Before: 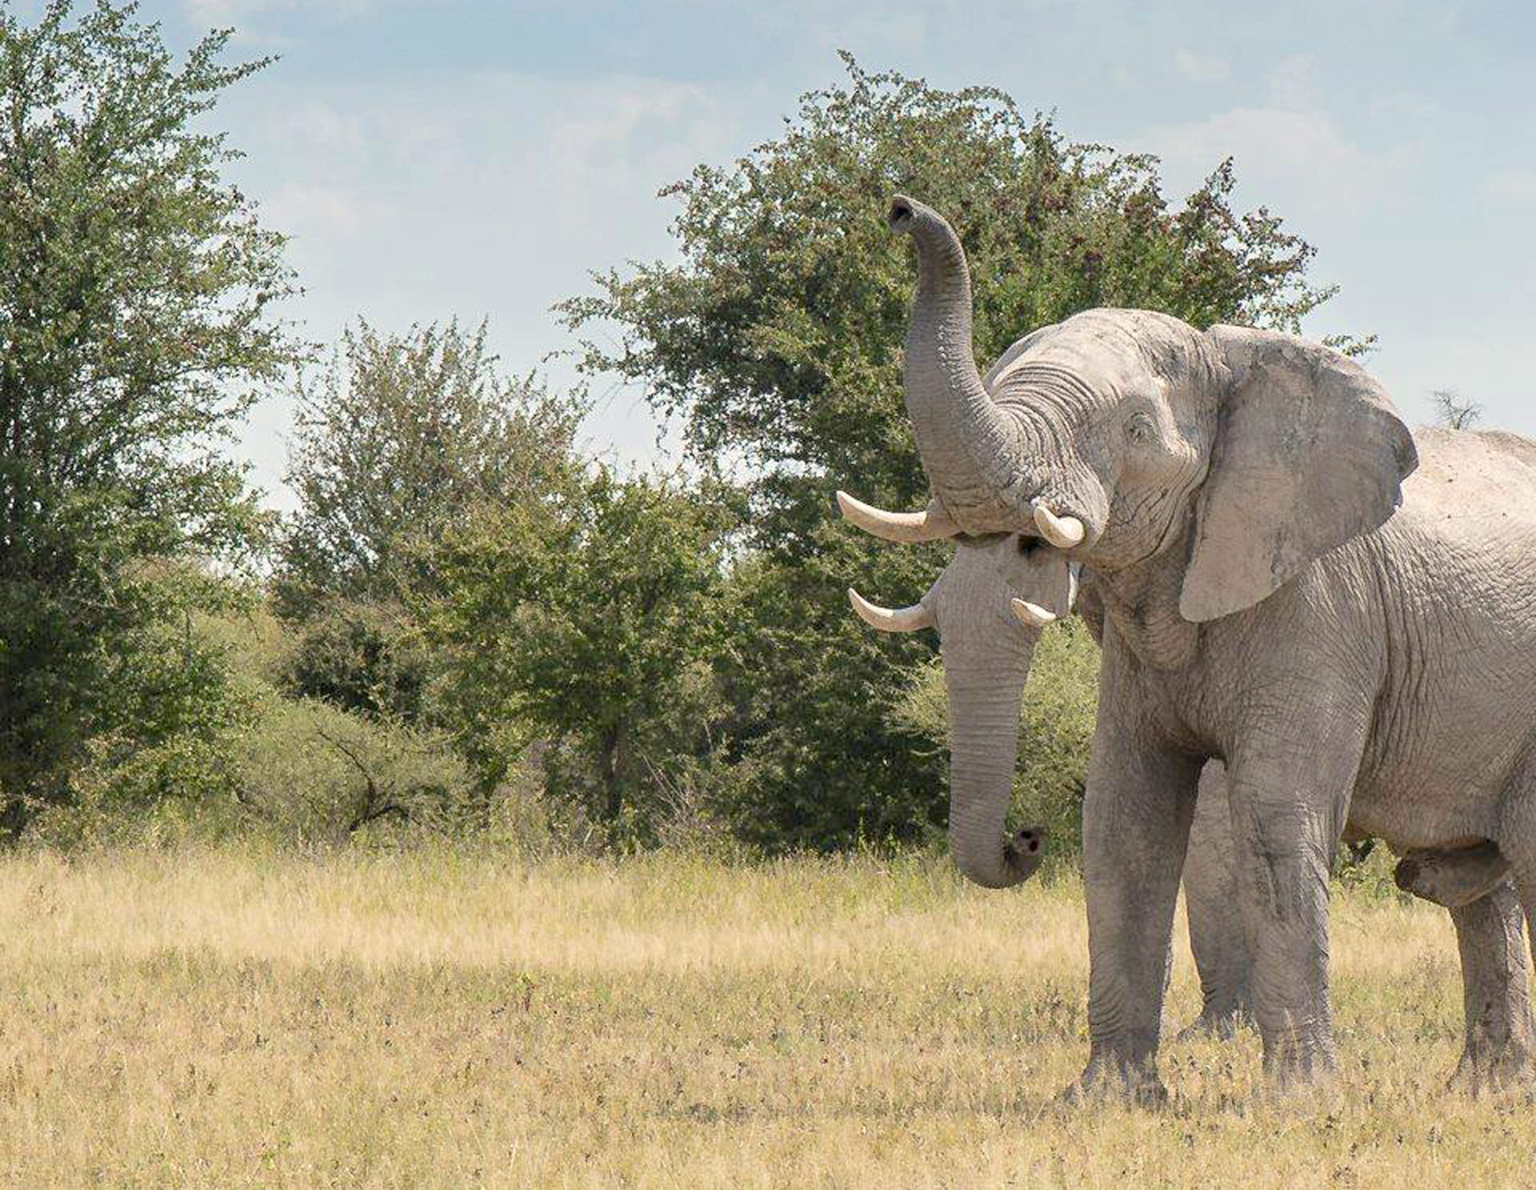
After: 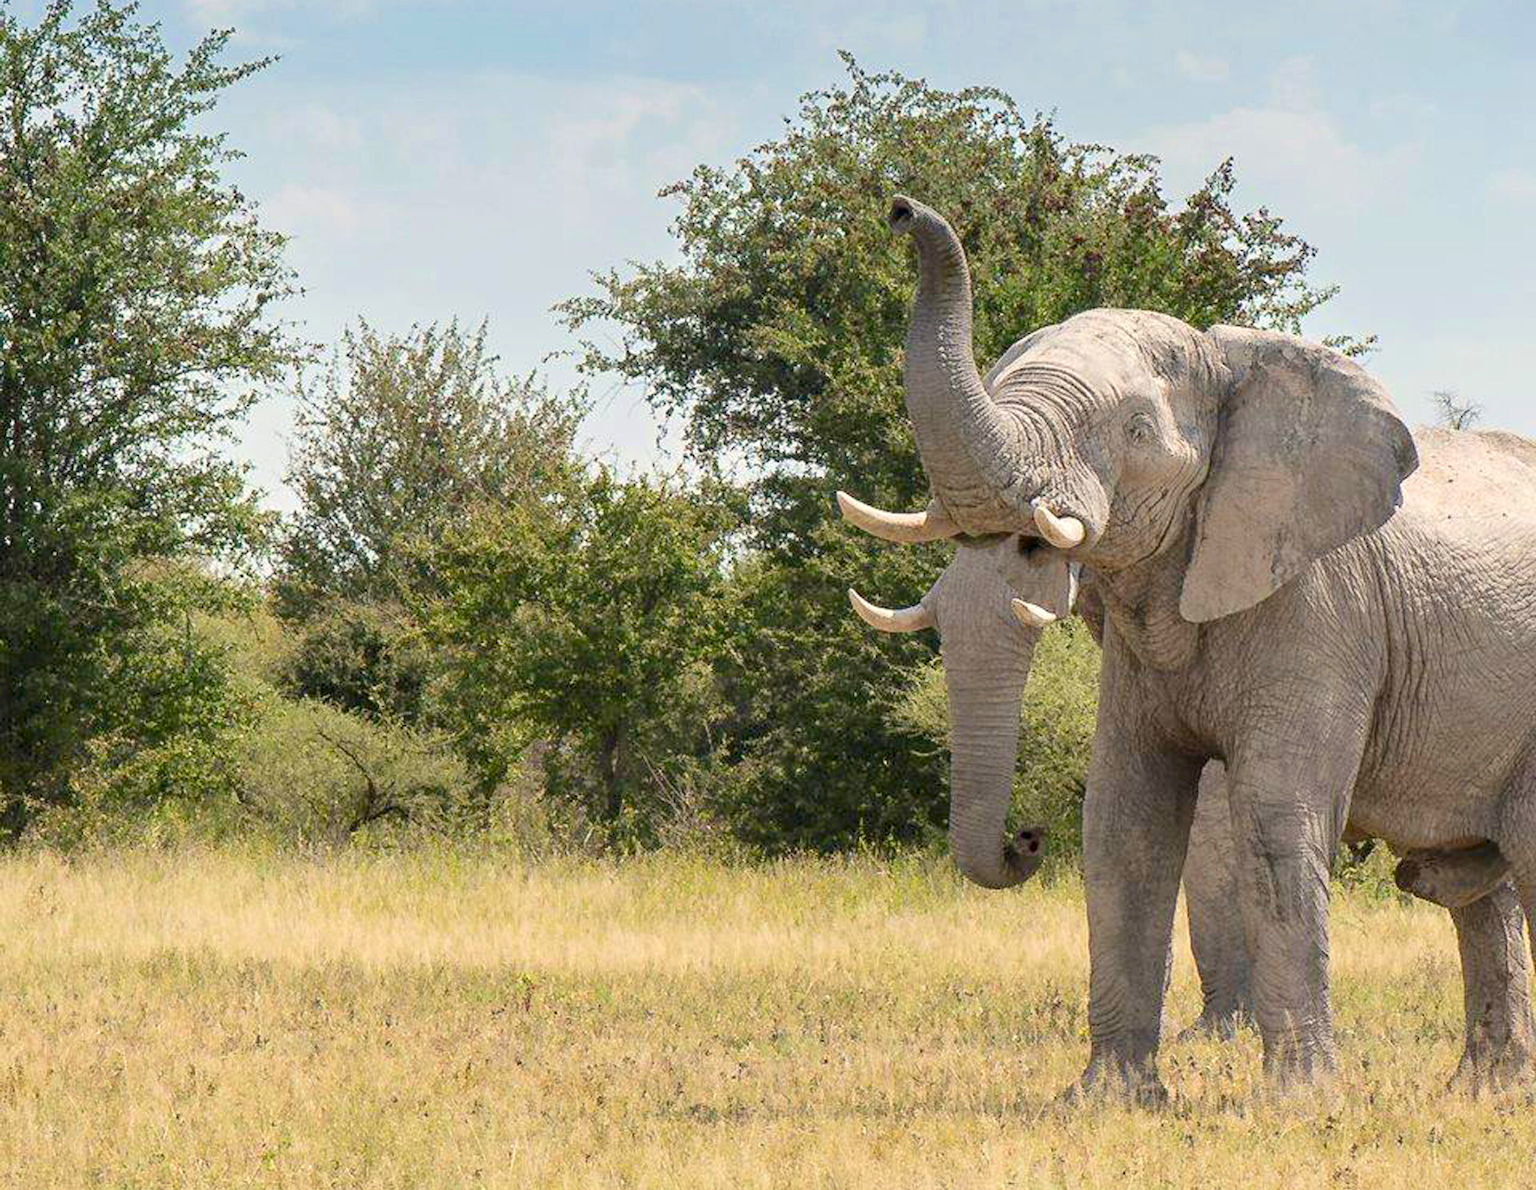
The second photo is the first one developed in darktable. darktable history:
contrast brightness saturation: contrast 0.093, saturation 0.27
